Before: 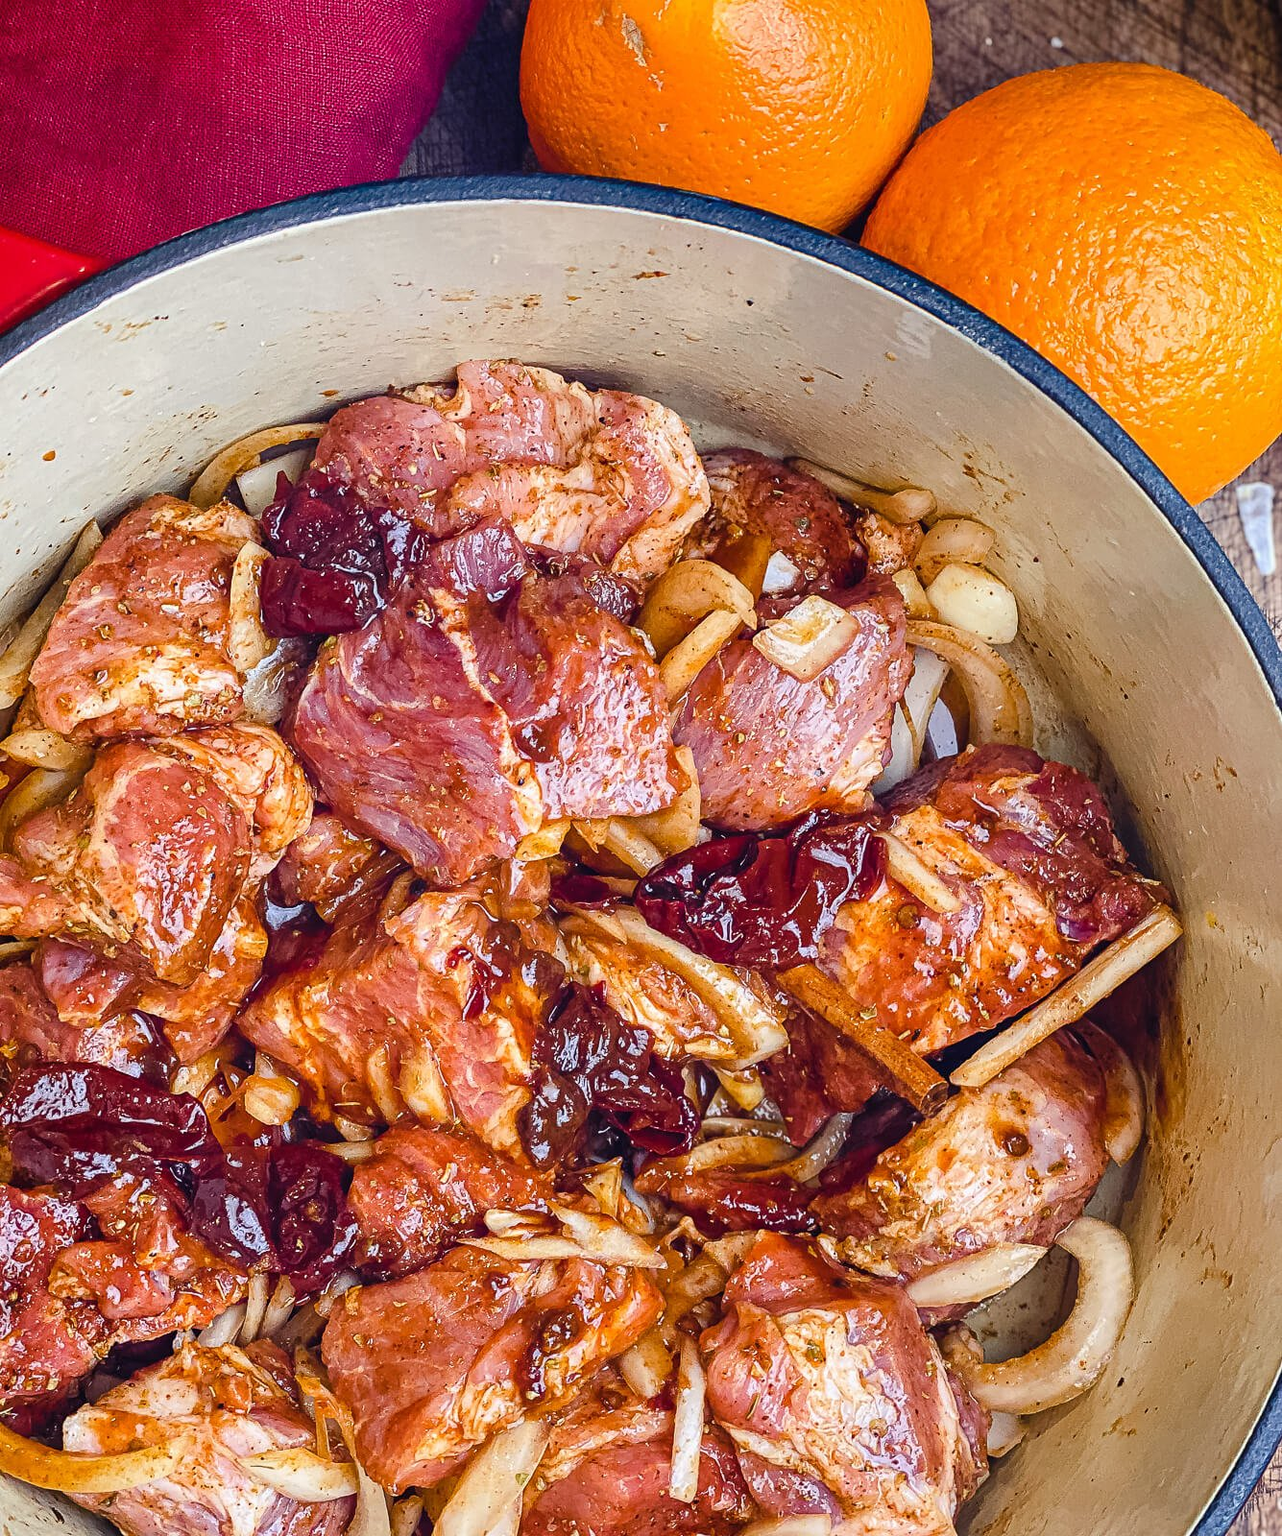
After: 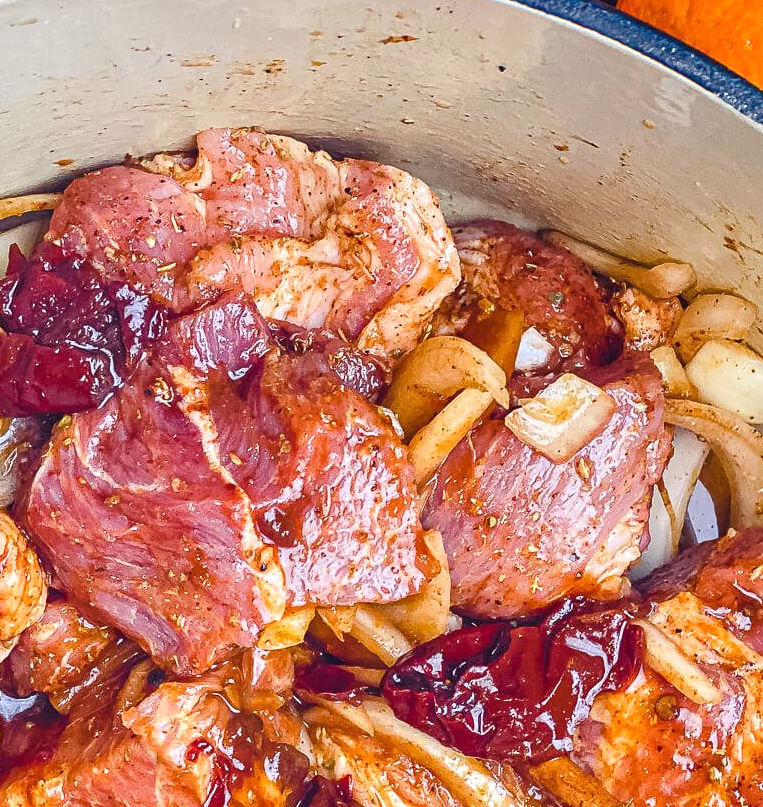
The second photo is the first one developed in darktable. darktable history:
white balance: emerald 1
tone equalizer: -8 EV 1 EV, -7 EV 1 EV, -6 EV 1 EV, -5 EV 1 EV, -4 EV 1 EV, -3 EV 0.75 EV, -2 EV 0.5 EV, -1 EV 0.25 EV
crop: left 20.932%, top 15.471%, right 21.848%, bottom 34.081%
